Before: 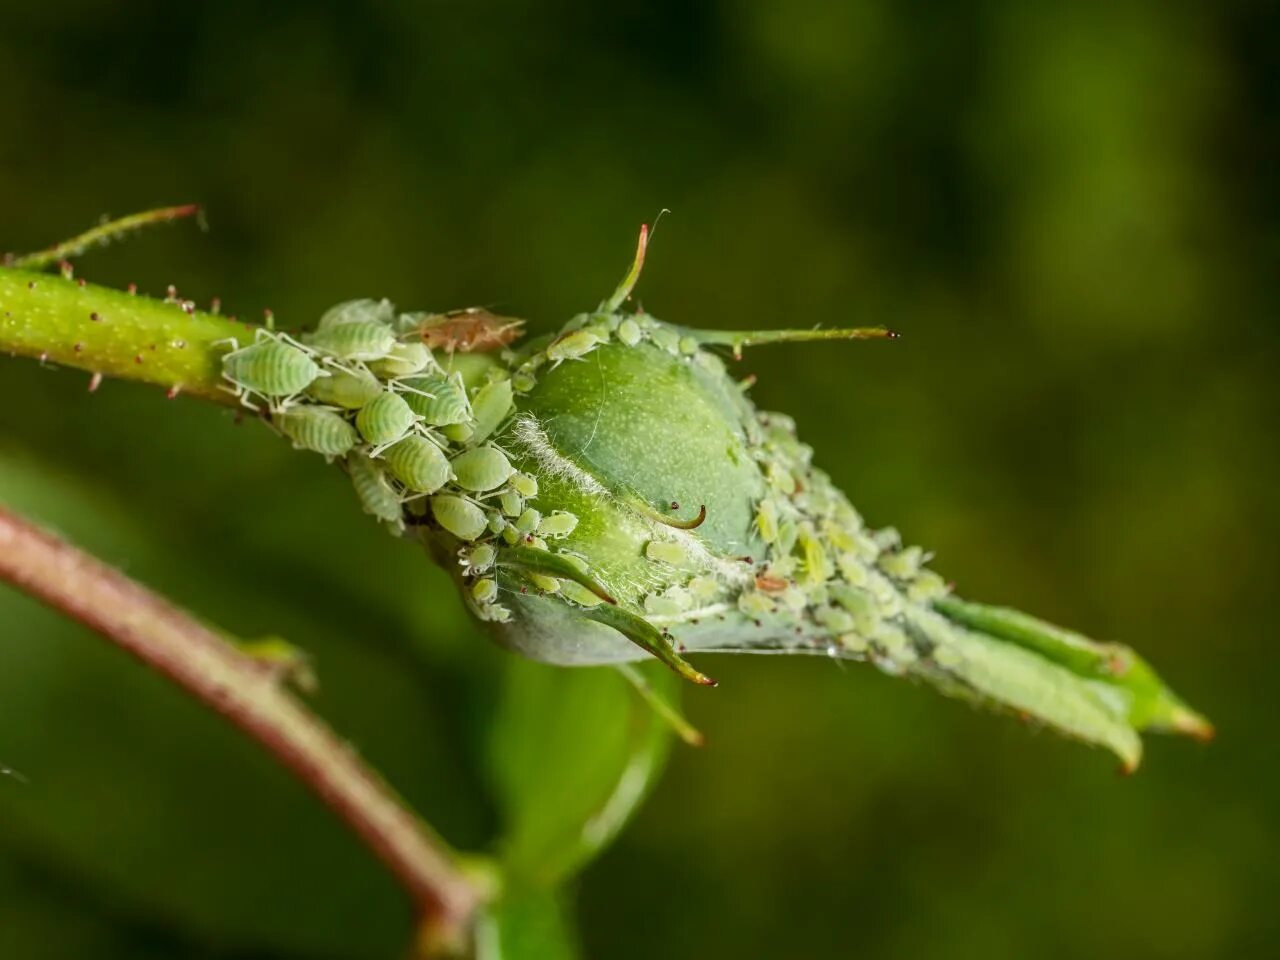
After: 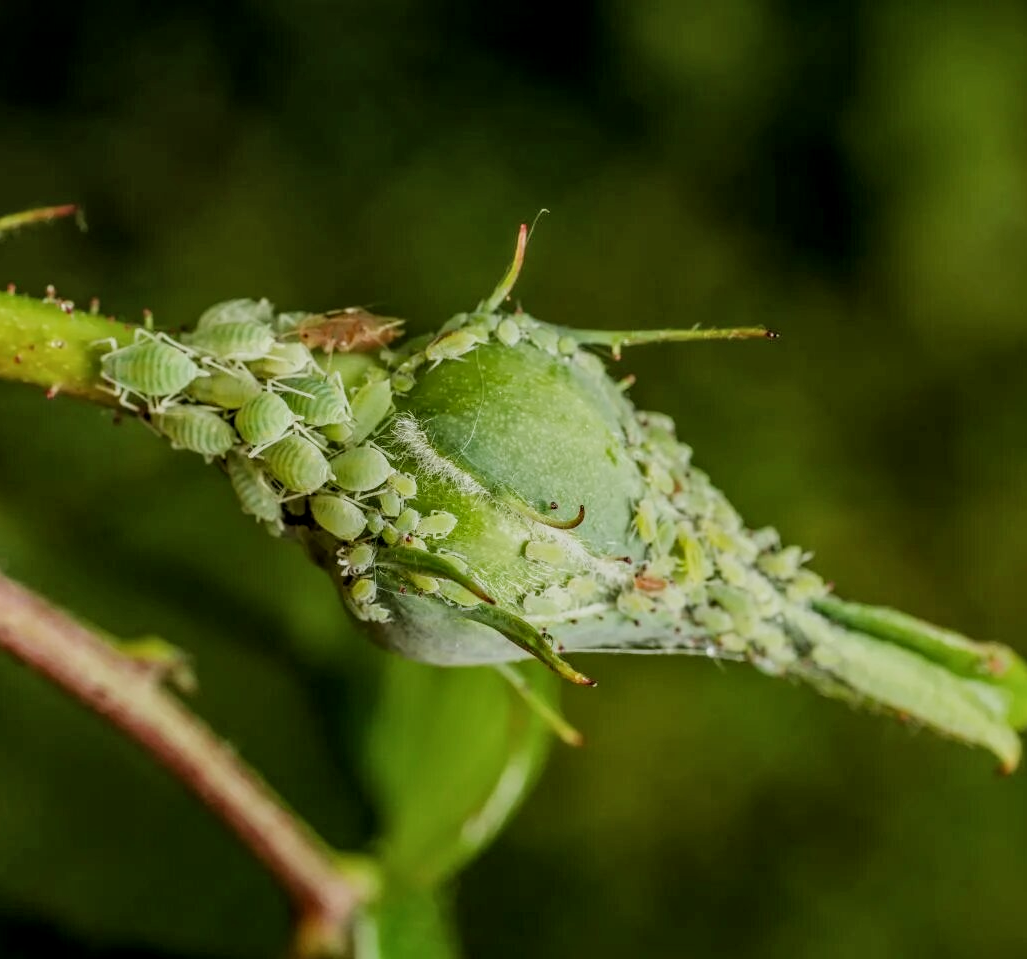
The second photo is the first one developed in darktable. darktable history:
crop and rotate: left 9.511%, right 10.214%
local contrast: on, module defaults
filmic rgb: black relative exposure -7.65 EV, white relative exposure 4.56 EV, hardness 3.61
